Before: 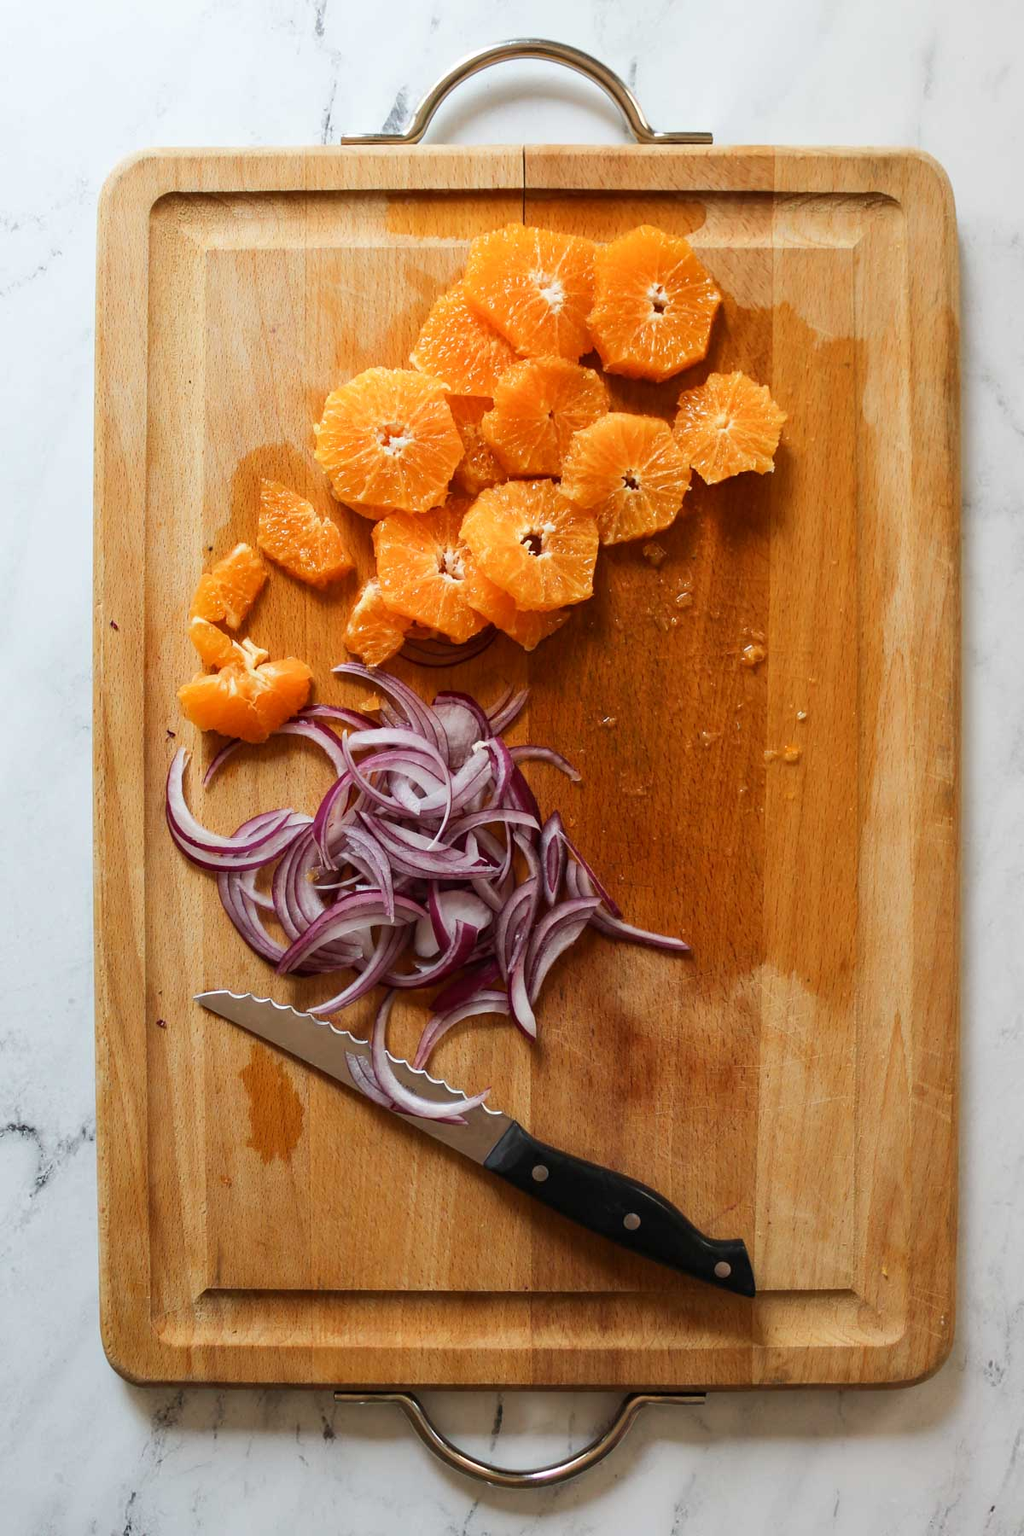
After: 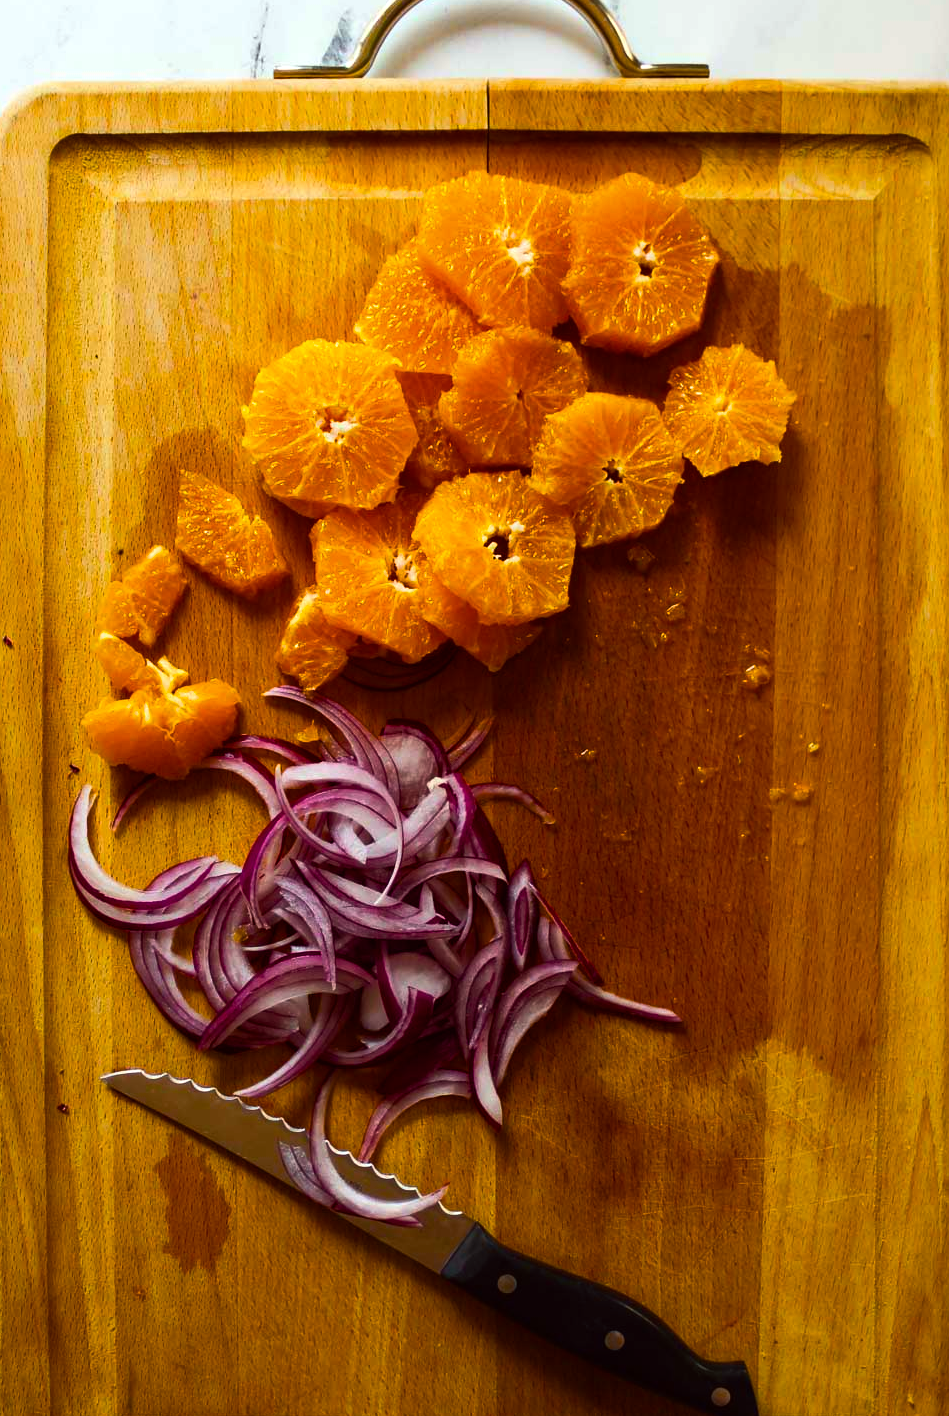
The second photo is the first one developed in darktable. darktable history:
crop and rotate: left 10.561%, top 5.095%, right 10.326%, bottom 16.191%
color balance rgb: perceptual saturation grading › global saturation 39.025%, perceptual brilliance grading › highlights 3.783%, perceptual brilliance grading › mid-tones -18.993%, perceptual brilliance grading › shadows -41.741%, global vibrance 50.762%
color correction: highlights a* -0.998, highlights b* 4.45, shadows a* 3.57
